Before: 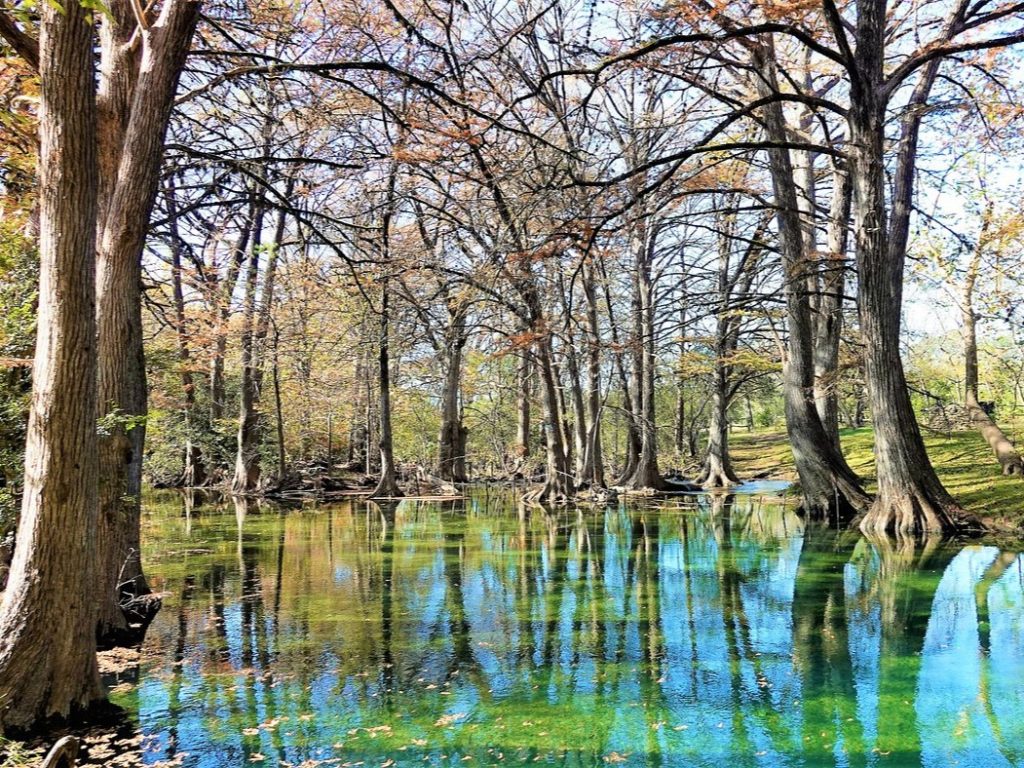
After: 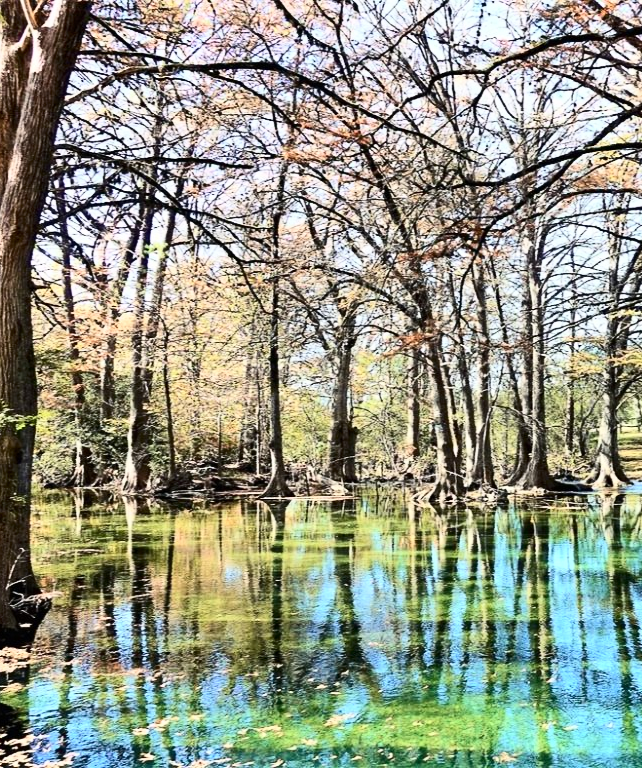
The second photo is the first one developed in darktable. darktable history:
crop: left 10.758%, right 26.457%
contrast brightness saturation: contrast 0.386, brightness 0.113
